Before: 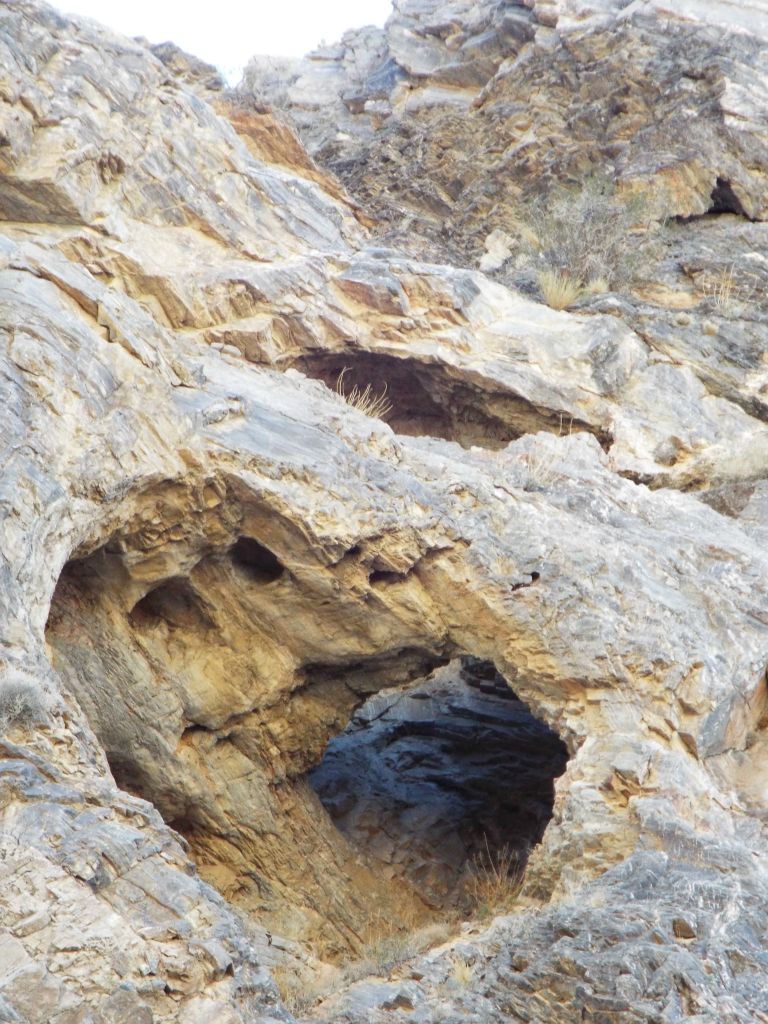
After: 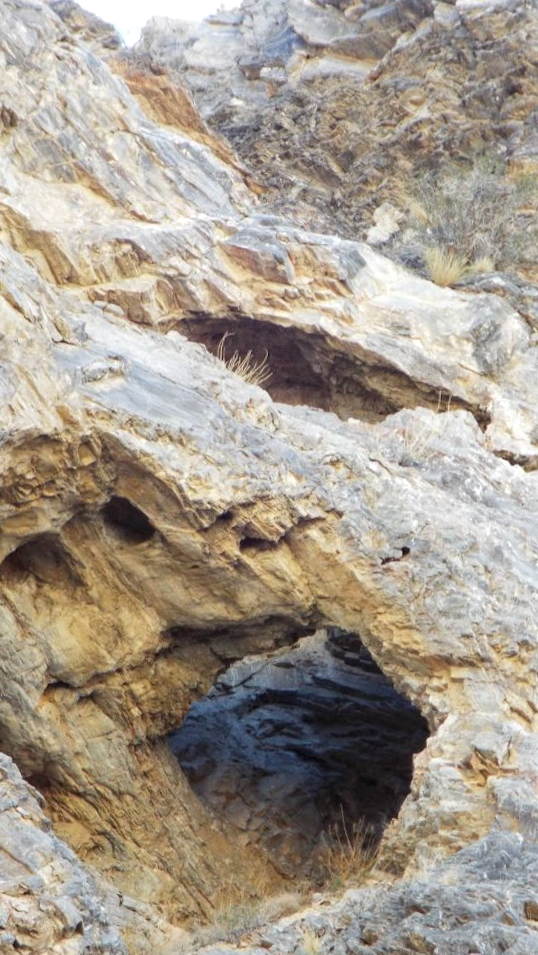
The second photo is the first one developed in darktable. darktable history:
tone equalizer: edges refinement/feathering 500, mask exposure compensation -1.57 EV, preserve details no
local contrast: highlights 101%, shadows 100%, detail 119%, midtone range 0.2
crop and rotate: angle -3.07°, left 14.068%, top 0.028%, right 10.891%, bottom 0.092%
